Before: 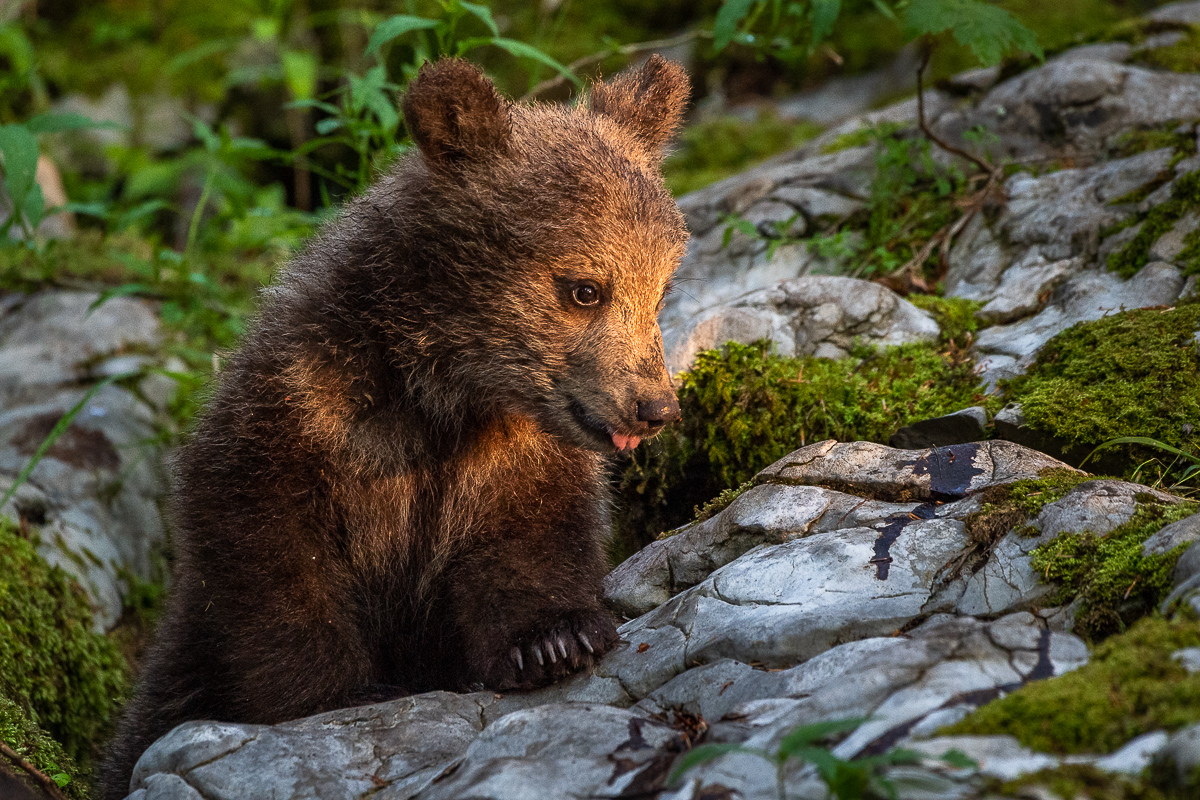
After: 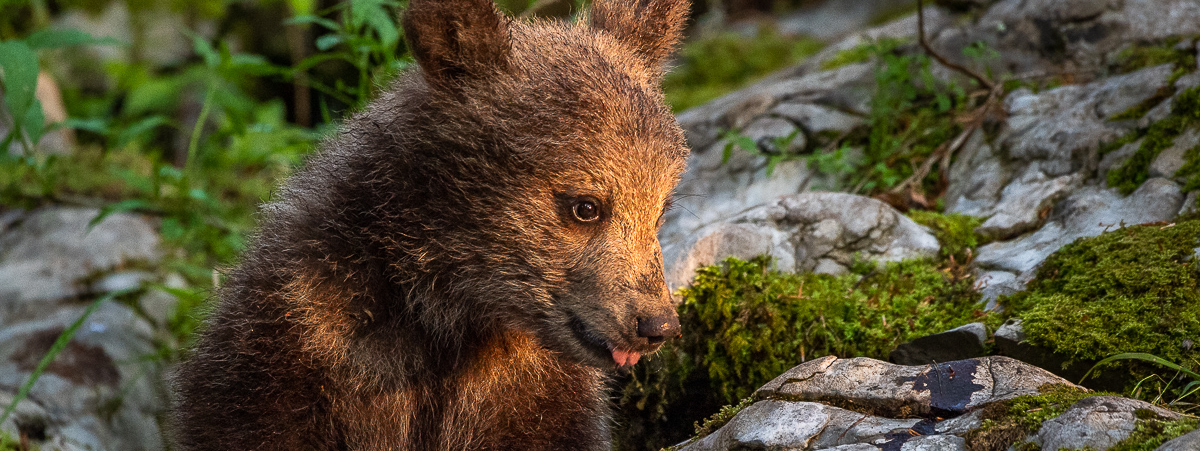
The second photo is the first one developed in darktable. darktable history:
crop and rotate: top 10.586%, bottom 32.999%
